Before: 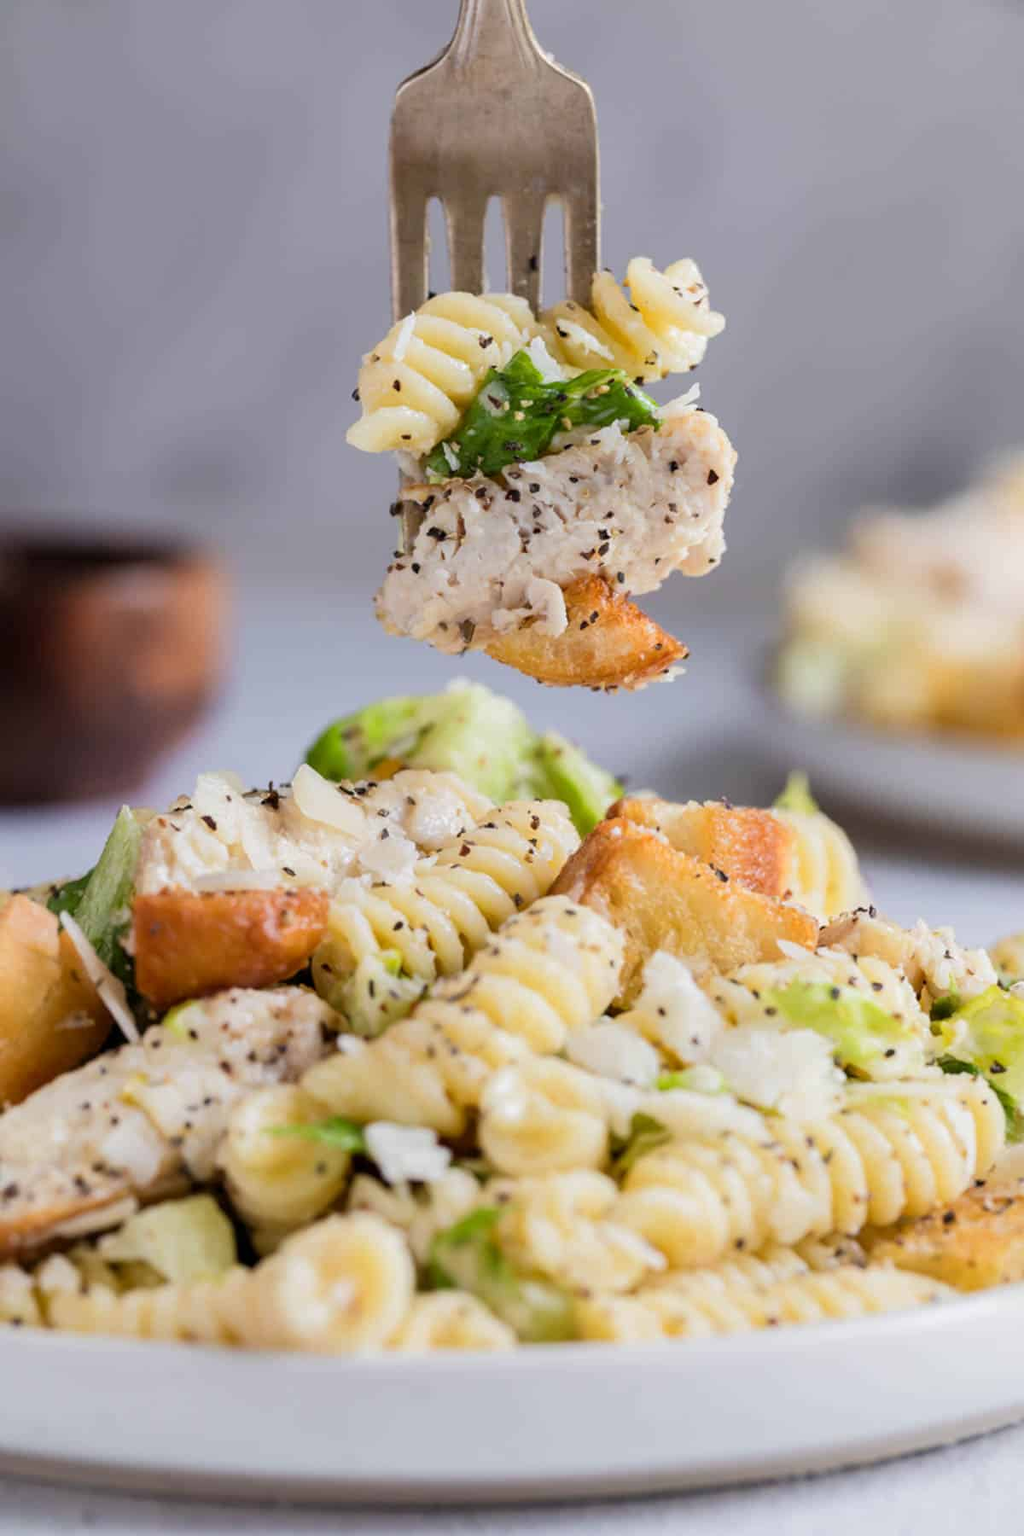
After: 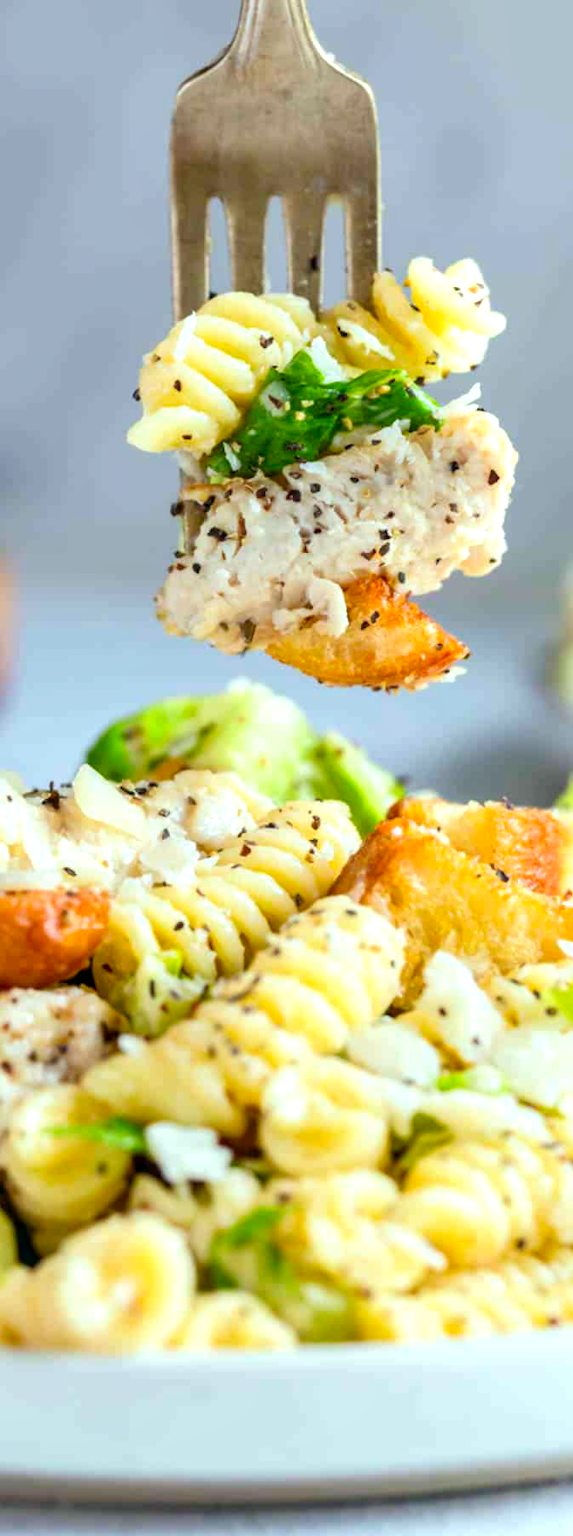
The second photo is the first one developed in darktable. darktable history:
crop: left 21.447%, right 22.525%
color correction: highlights a* -7.42, highlights b* 1.01, shadows a* -3.28, saturation 1.42
local contrast: on, module defaults
contrast equalizer: y [[0.5 ×4, 0.467, 0.376], [0.5 ×6], [0.5 ×6], [0 ×6], [0 ×6]]
exposure: black level correction 0.001, exposure 0.499 EV, compensate highlight preservation false
